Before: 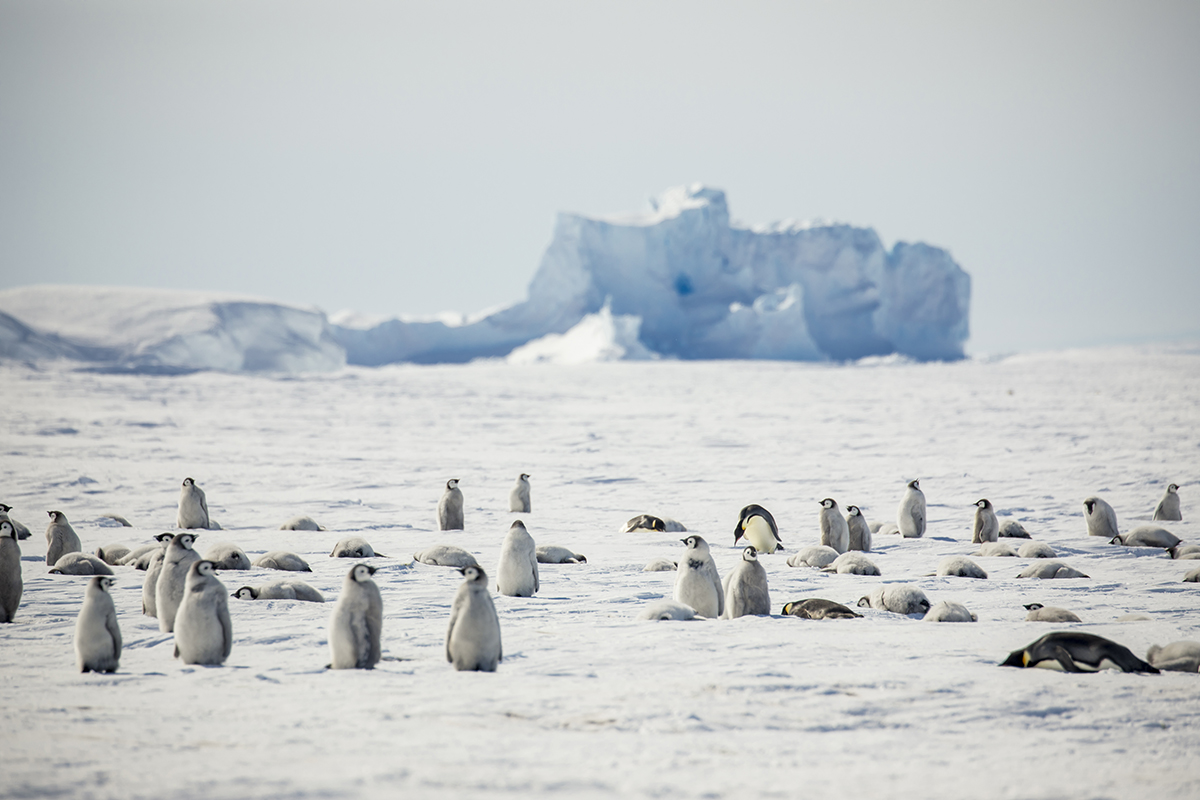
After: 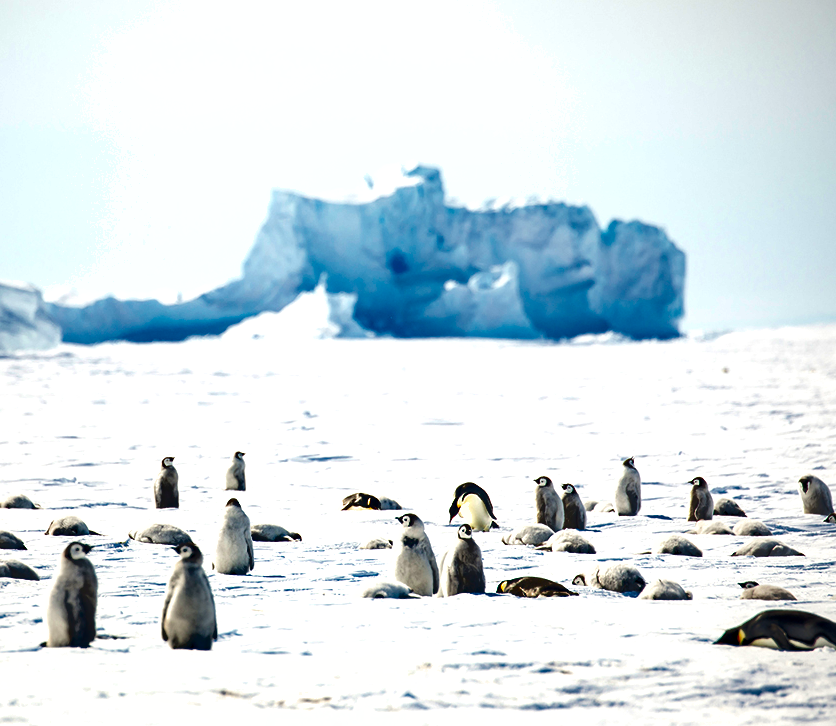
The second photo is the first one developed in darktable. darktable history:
shadows and highlights: highlights color adjustment 79.06%, soften with gaussian
crop and rotate: left 23.798%, top 2.958%, right 6.477%, bottom 6.28%
exposure: exposure 0.567 EV, compensate highlight preservation false
